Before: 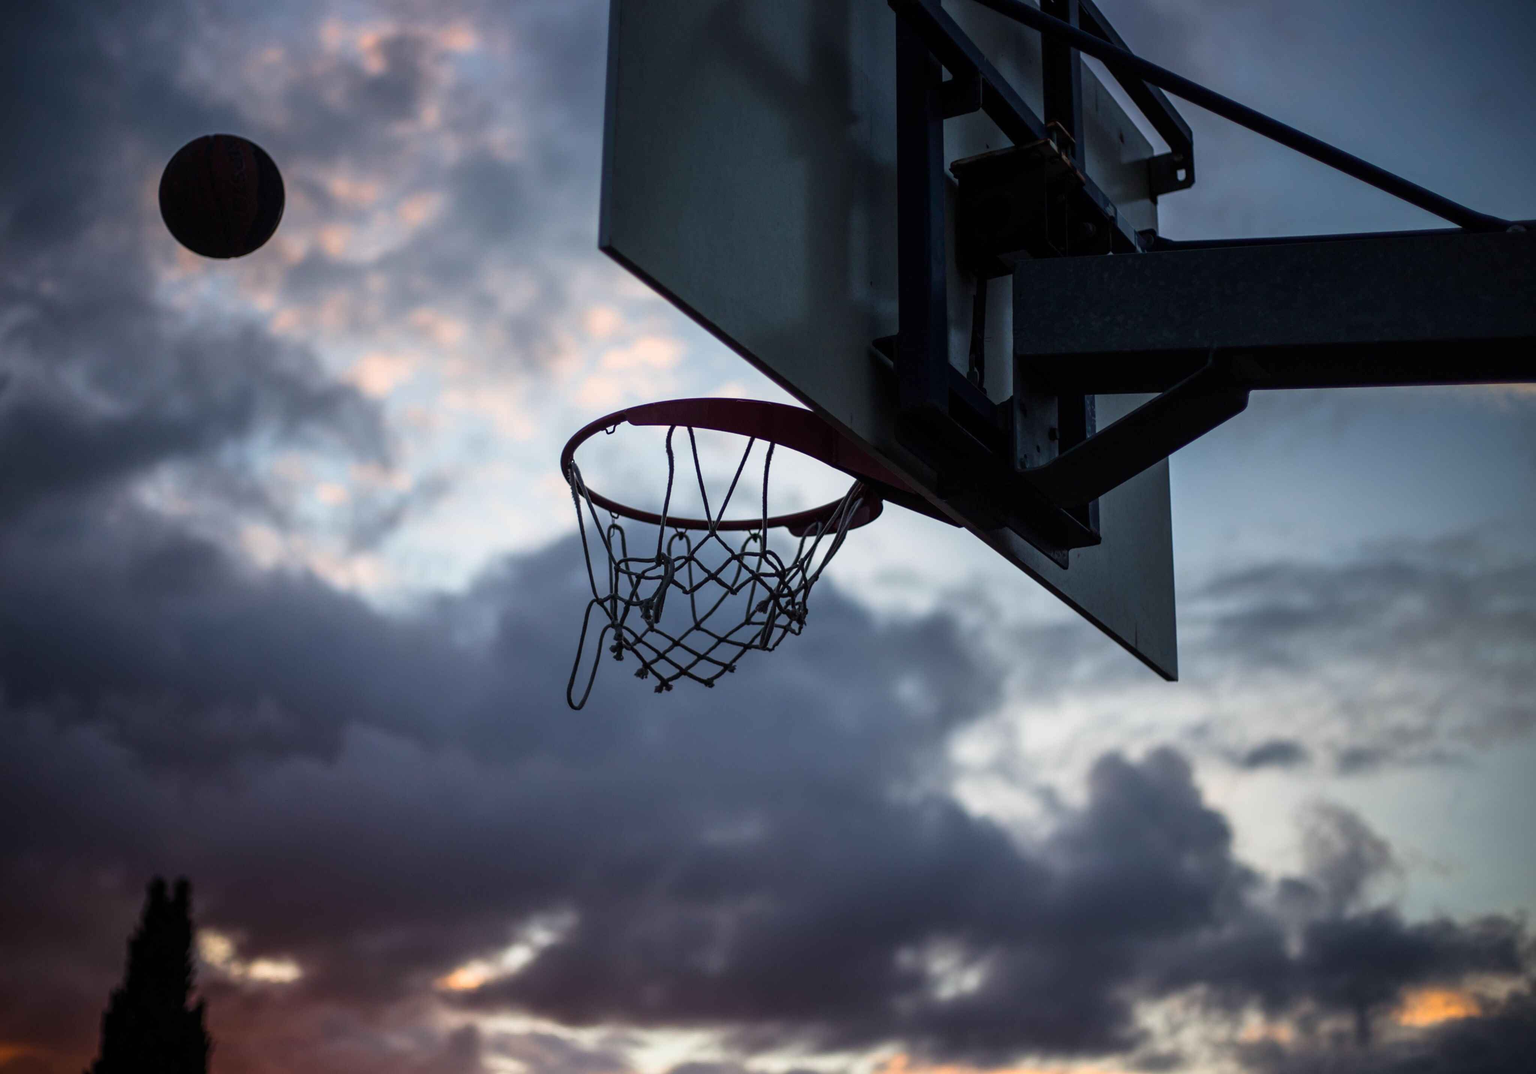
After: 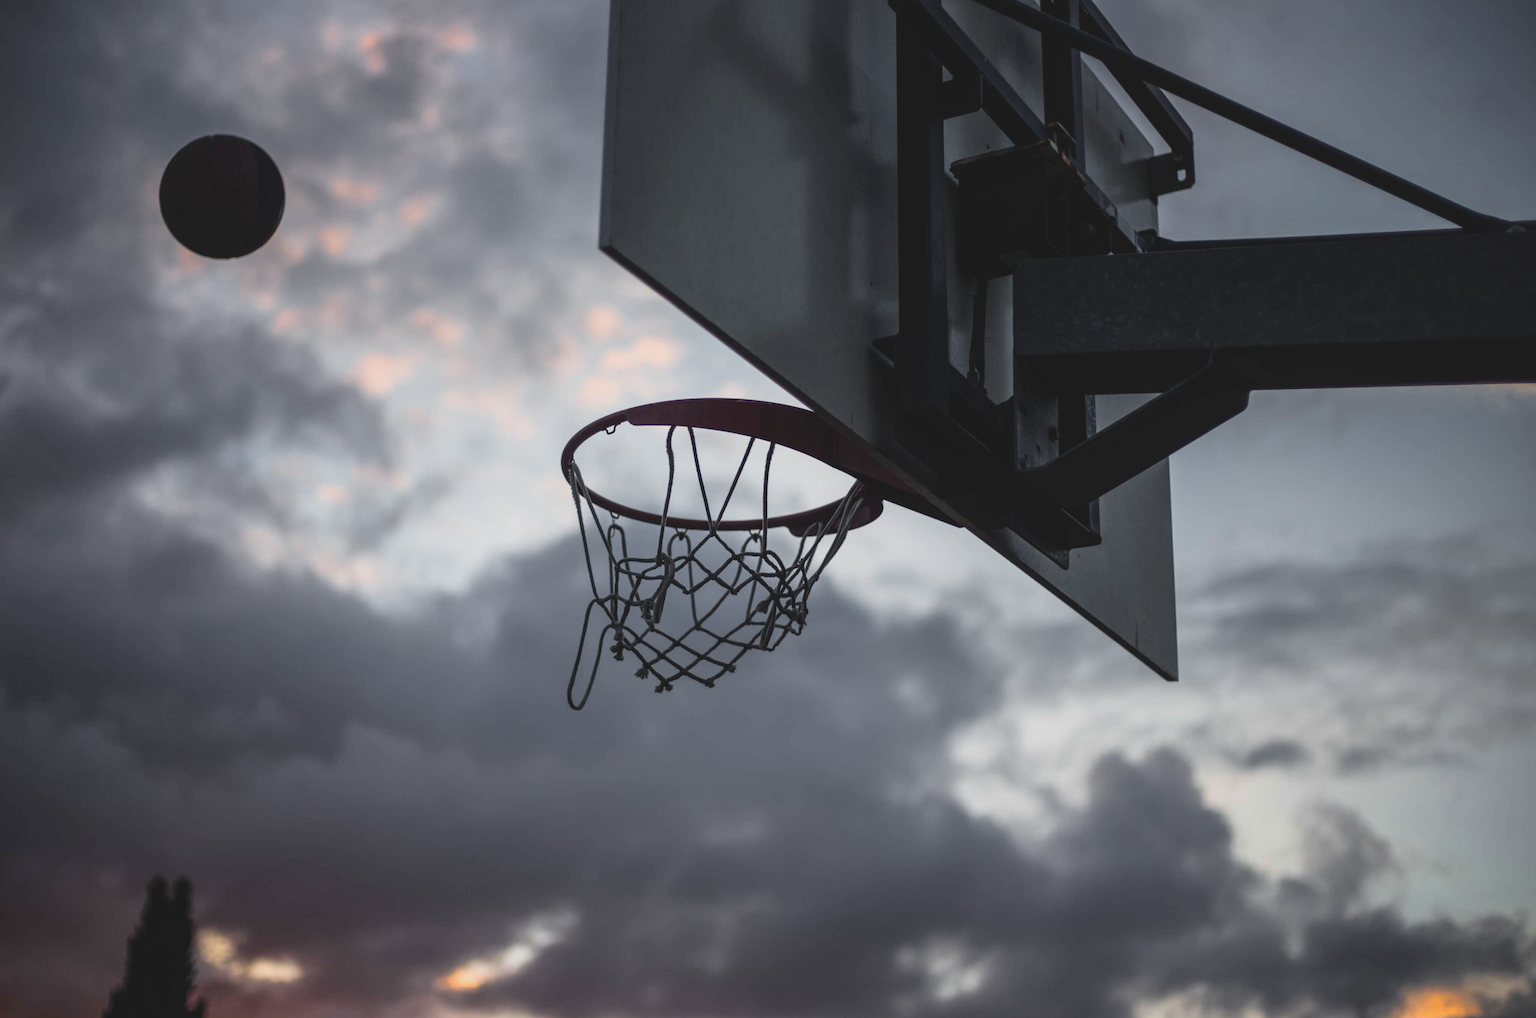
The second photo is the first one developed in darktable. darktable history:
color zones: curves: ch1 [(0.25, 0.61) (0.75, 0.248)]
contrast brightness saturation: contrast -0.15, brightness 0.05, saturation -0.12
crop and rotate: top 0%, bottom 5.097%
